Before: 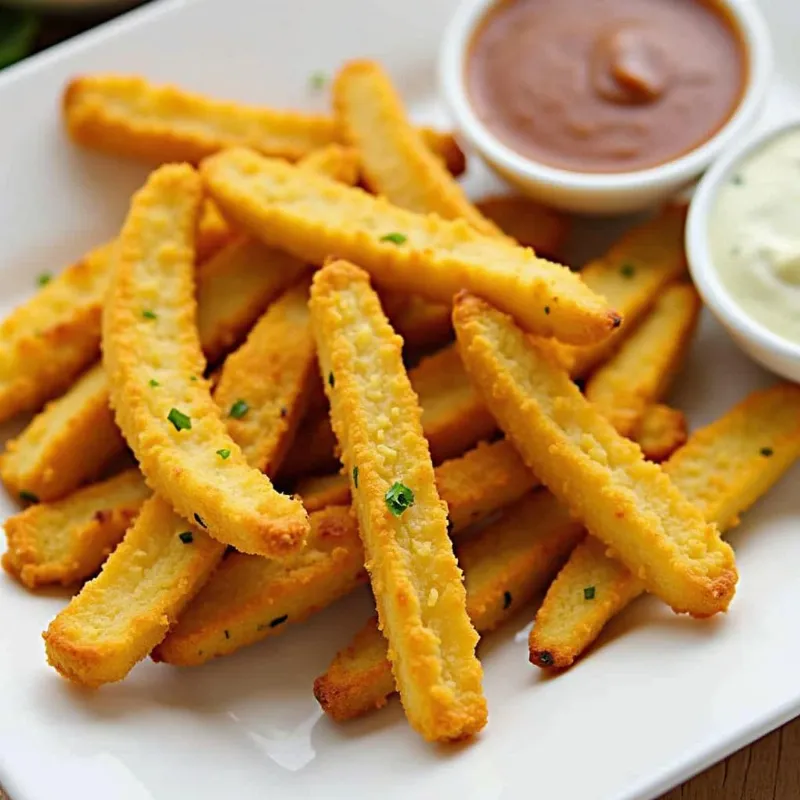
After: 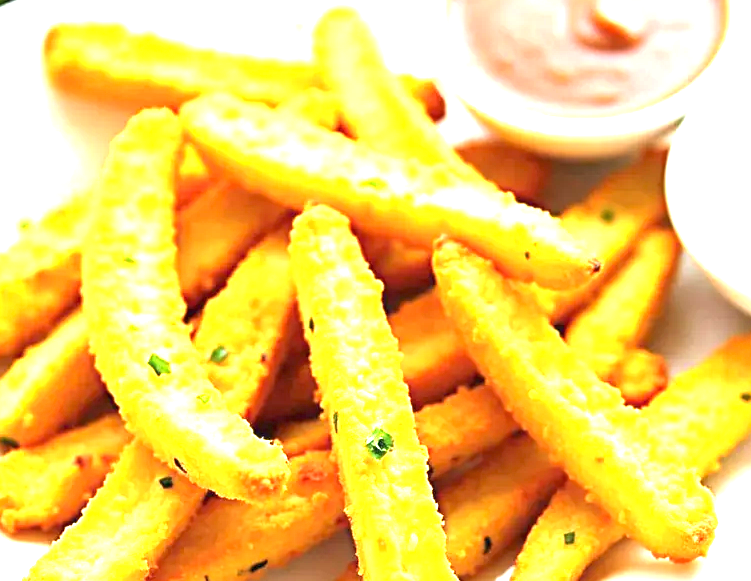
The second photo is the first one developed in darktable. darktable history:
crop: left 2.586%, top 6.979%, right 3.464%, bottom 20.347%
exposure: black level correction 0, exposure 2.119 EV, compensate highlight preservation false
